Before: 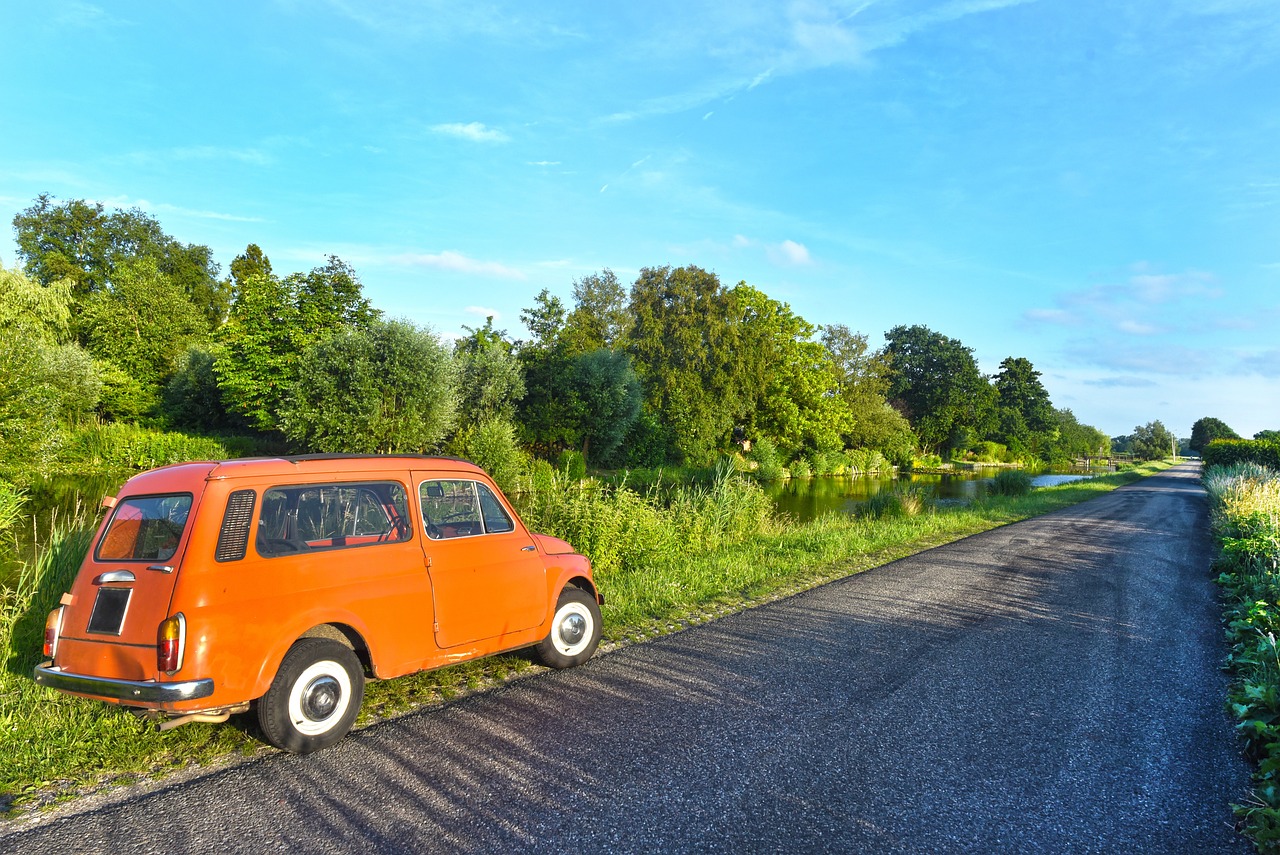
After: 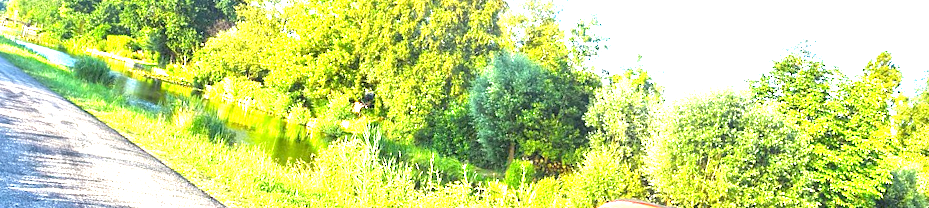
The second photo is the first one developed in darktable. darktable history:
crop and rotate: angle 16.12°, top 30.835%, bottom 35.653%
exposure: black level correction 0.001, exposure 2.607 EV, compensate exposure bias true, compensate highlight preservation false
